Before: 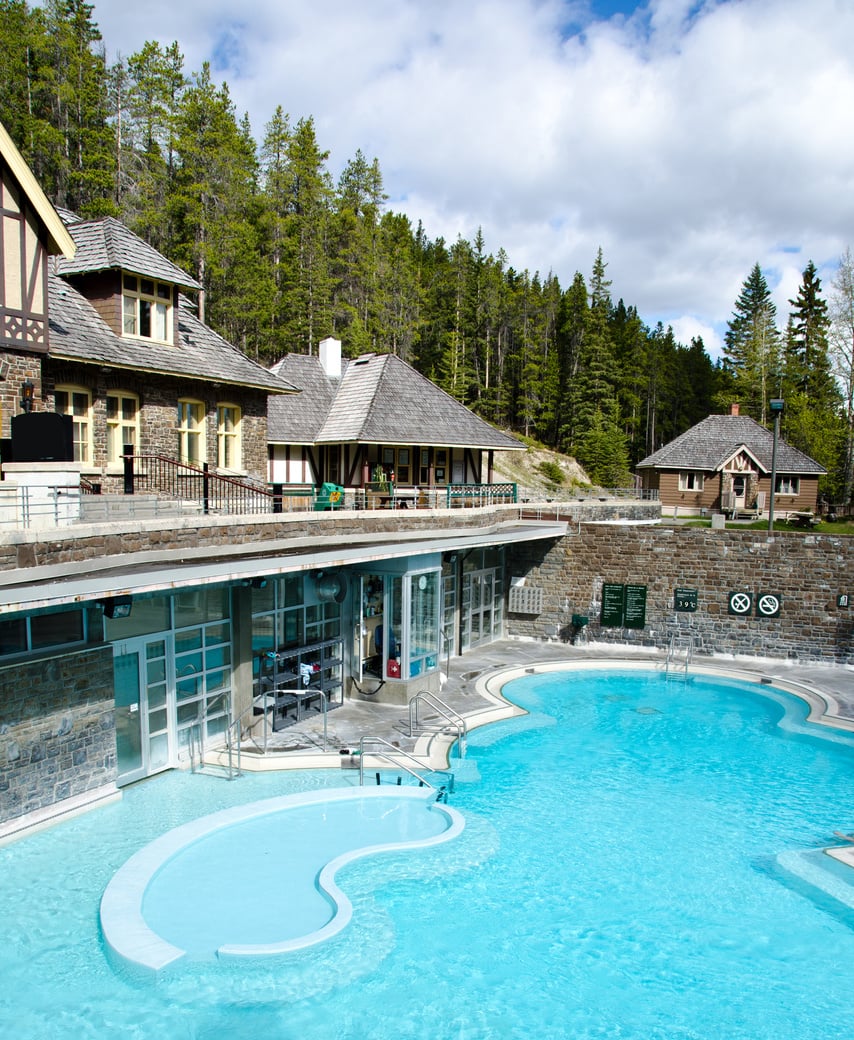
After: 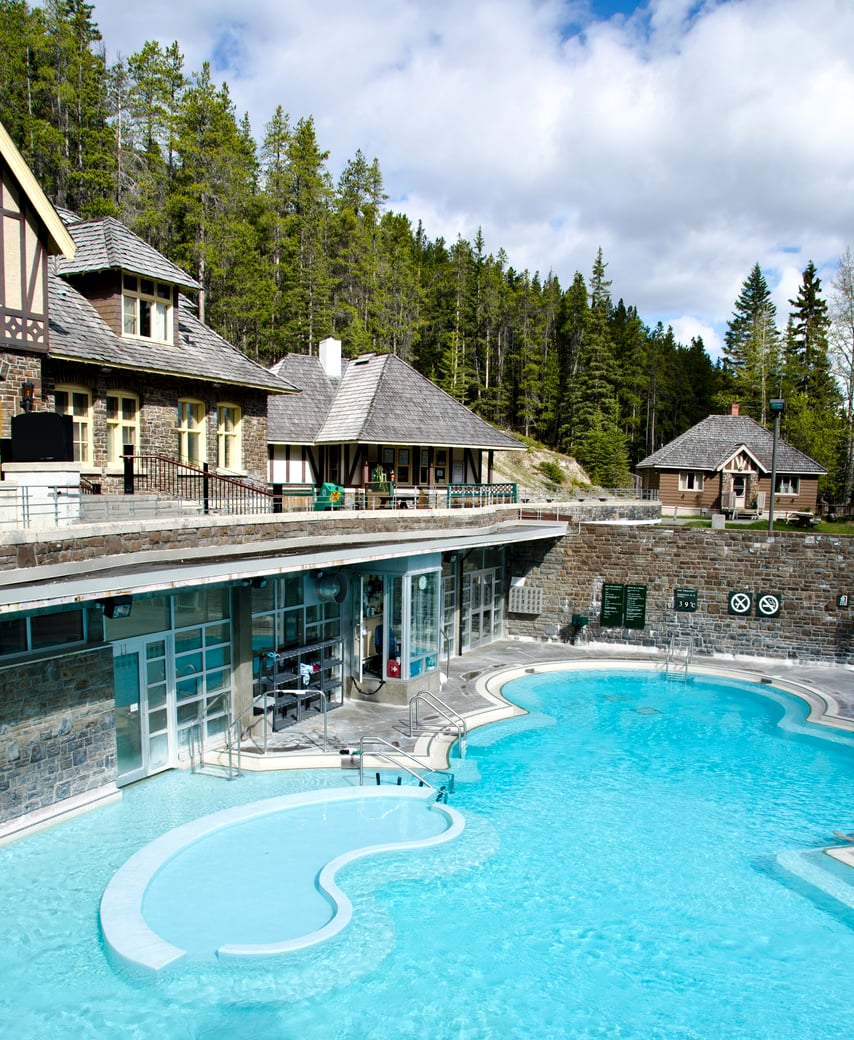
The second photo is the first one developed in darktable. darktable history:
contrast equalizer: octaves 7, y [[0.6 ×6], [0.55 ×6], [0 ×6], [0 ×6], [0 ×6]], mix 0.137
